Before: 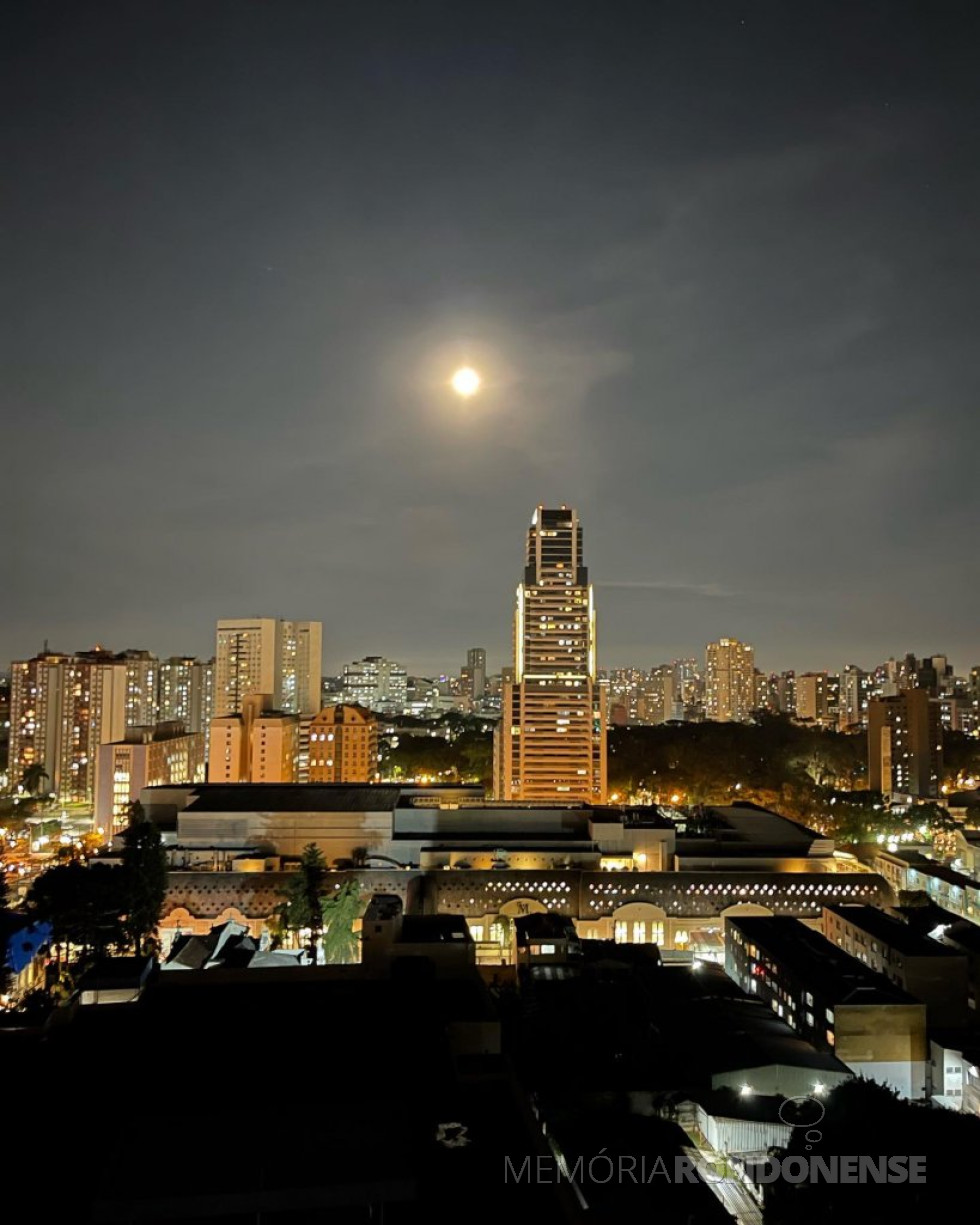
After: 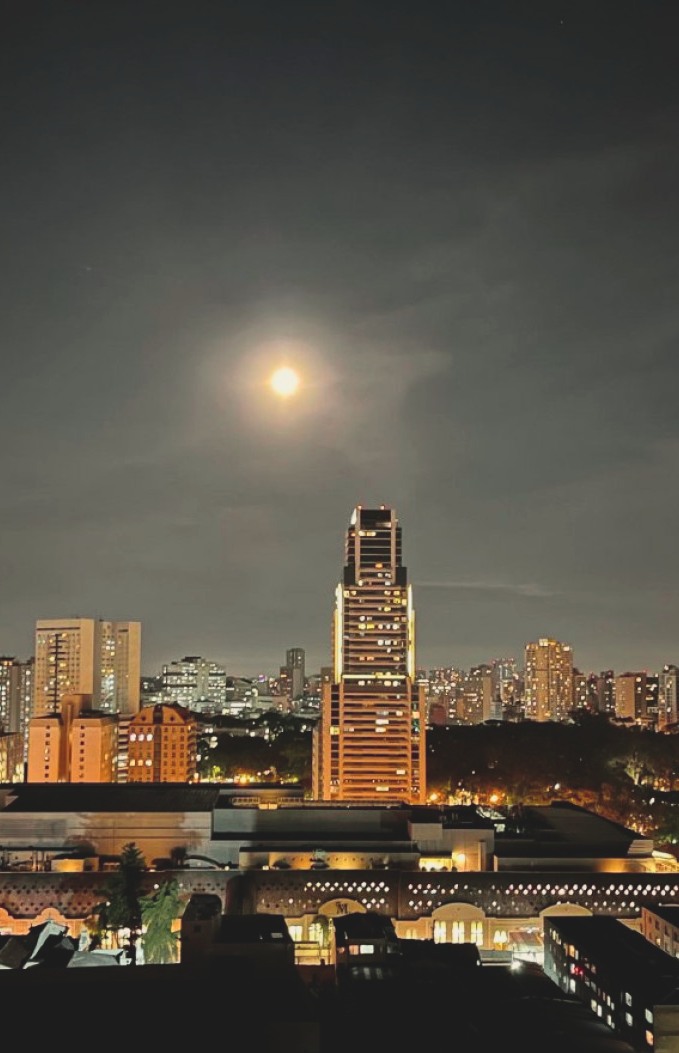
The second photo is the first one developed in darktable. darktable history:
exposure: black level correction -0.014, exposure -0.193 EV, compensate highlight preservation false
crop: left 18.479%, right 12.2%, bottom 13.971%
white balance: red 1.029, blue 0.92
tone curve: curves: ch0 [(0, 0.023) (0.217, 0.19) (0.754, 0.801) (1, 0.977)]; ch1 [(0, 0) (0.392, 0.398) (0.5, 0.5) (0.521, 0.528) (0.56, 0.577) (1, 1)]; ch2 [(0, 0) (0.5, 0.5) (0.579, 0.561) (0.65, 0.657) (1, 1)], color space Lab, independent channels, preserve colors none
